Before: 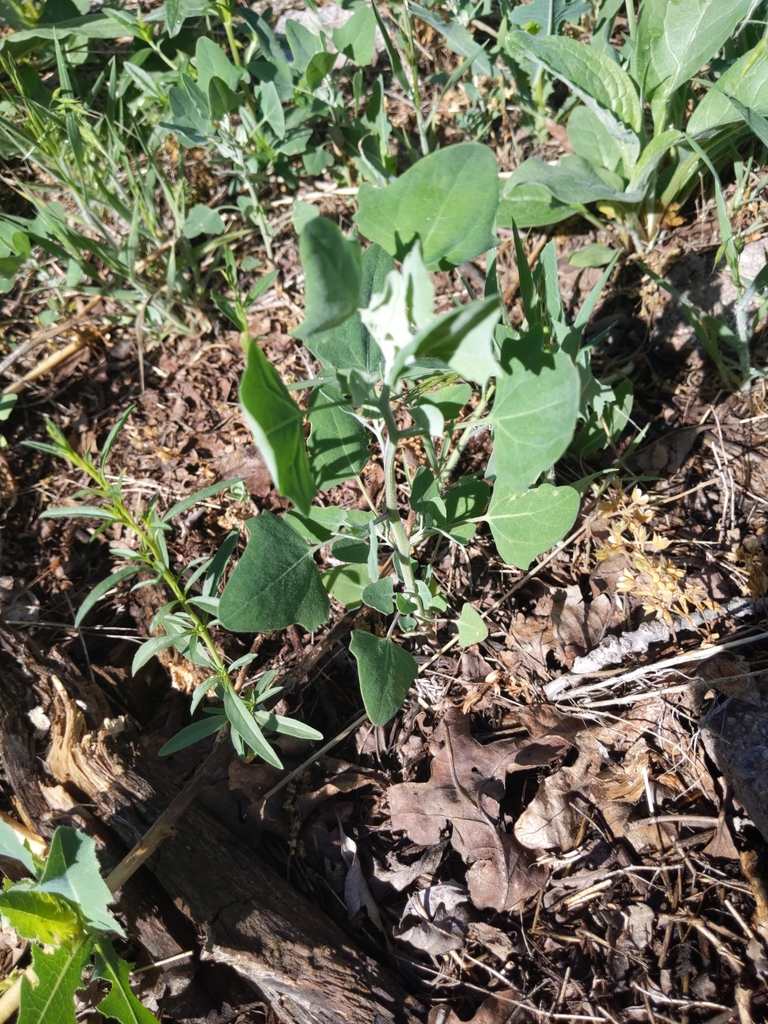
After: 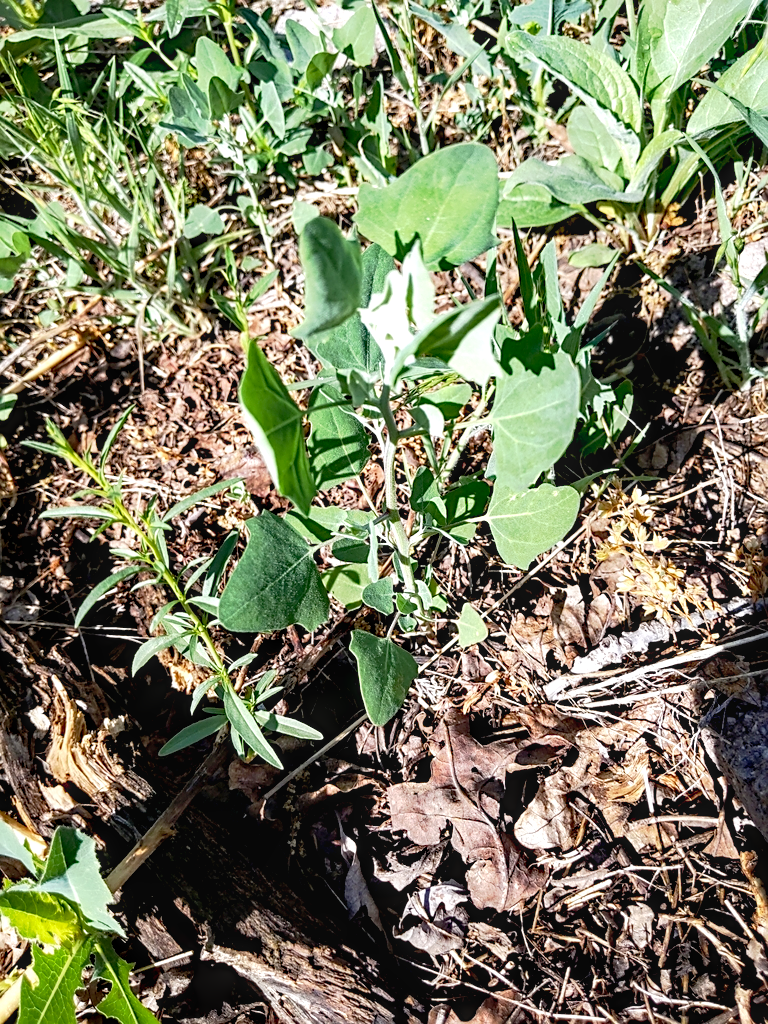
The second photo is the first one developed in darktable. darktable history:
sharpen: on, module defaults
base curve: curves: ch0 [(0.017, 0) (0.425, 0.441) (0.844, 0.933) (1, 1)], fusion 1, preserve colors none
local contrast: on, module defaults
